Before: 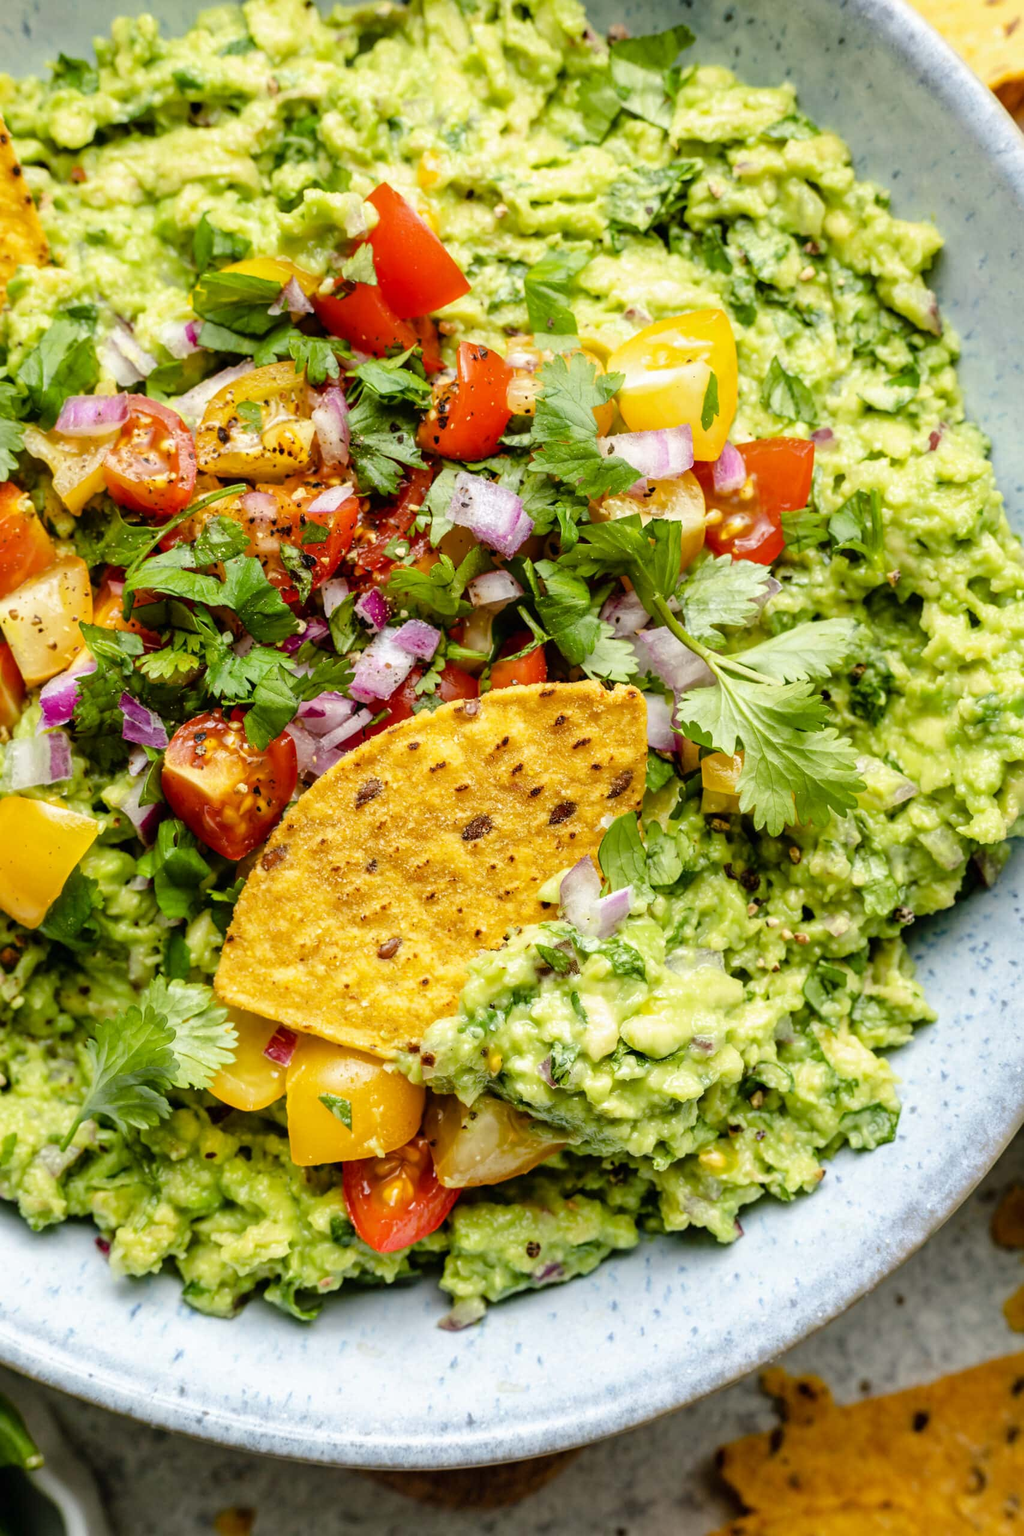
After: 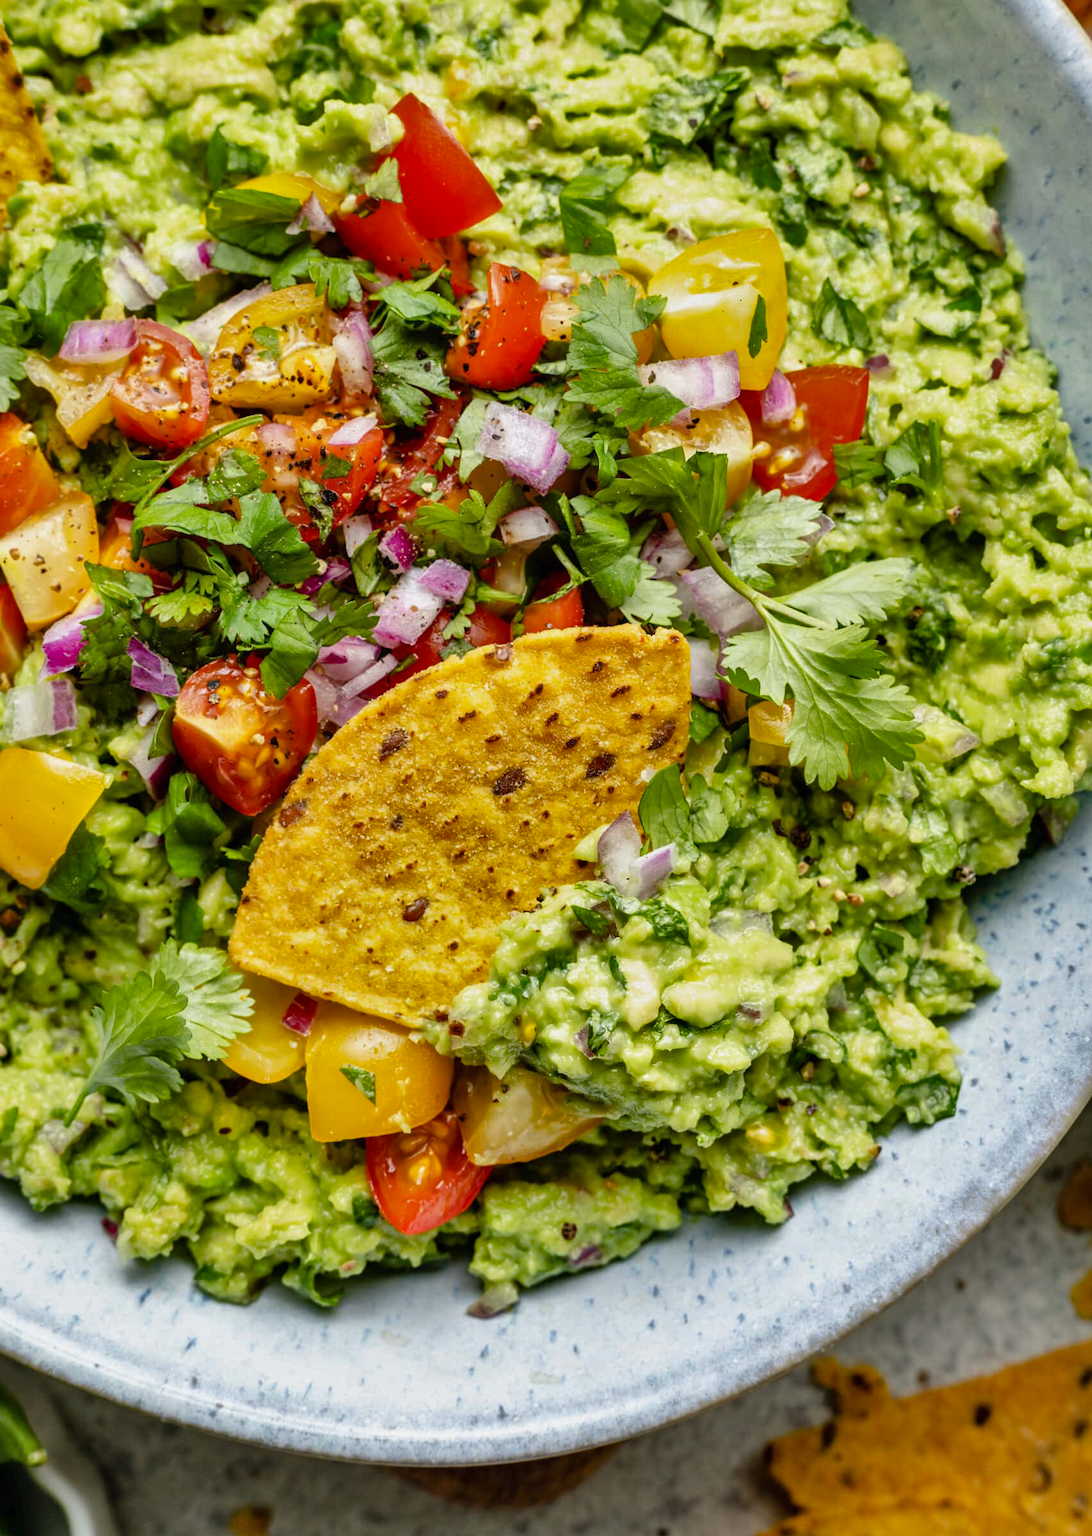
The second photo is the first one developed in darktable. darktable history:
crop and rotate: top 6.25%
shadows and highlights: white point adjustment -3.64, highlights -63.34, highlights color adjustment 42%, soften with gaussian
